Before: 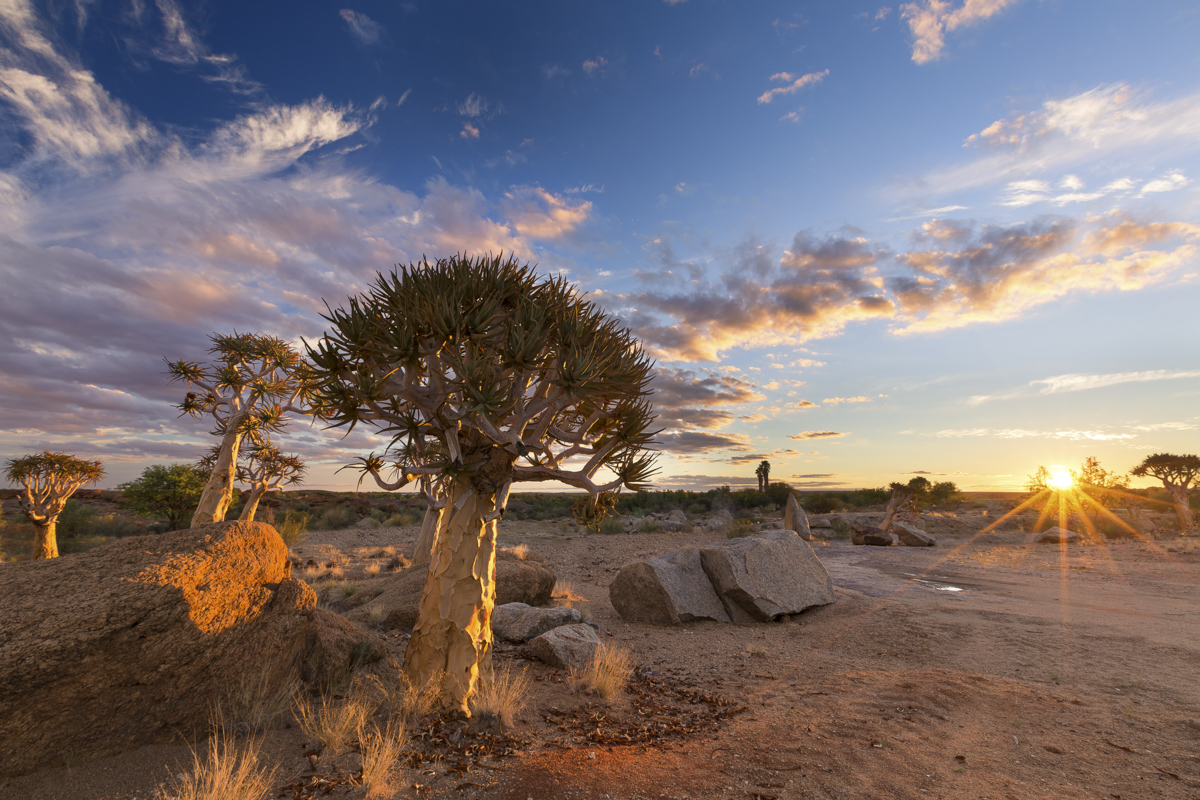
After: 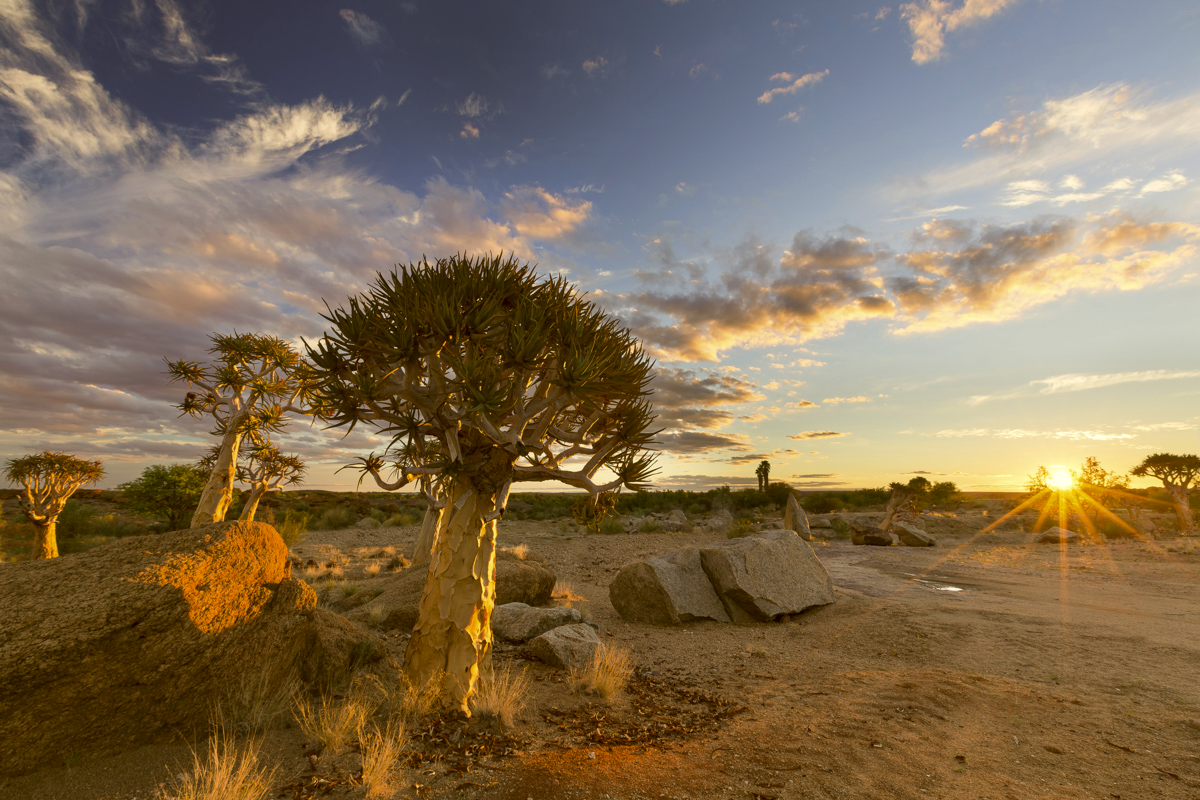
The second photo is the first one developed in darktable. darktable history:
color correction: highlights a* -1.22, highlights b* 10.61, shadows a* 0.834, shadows b* 19.88
